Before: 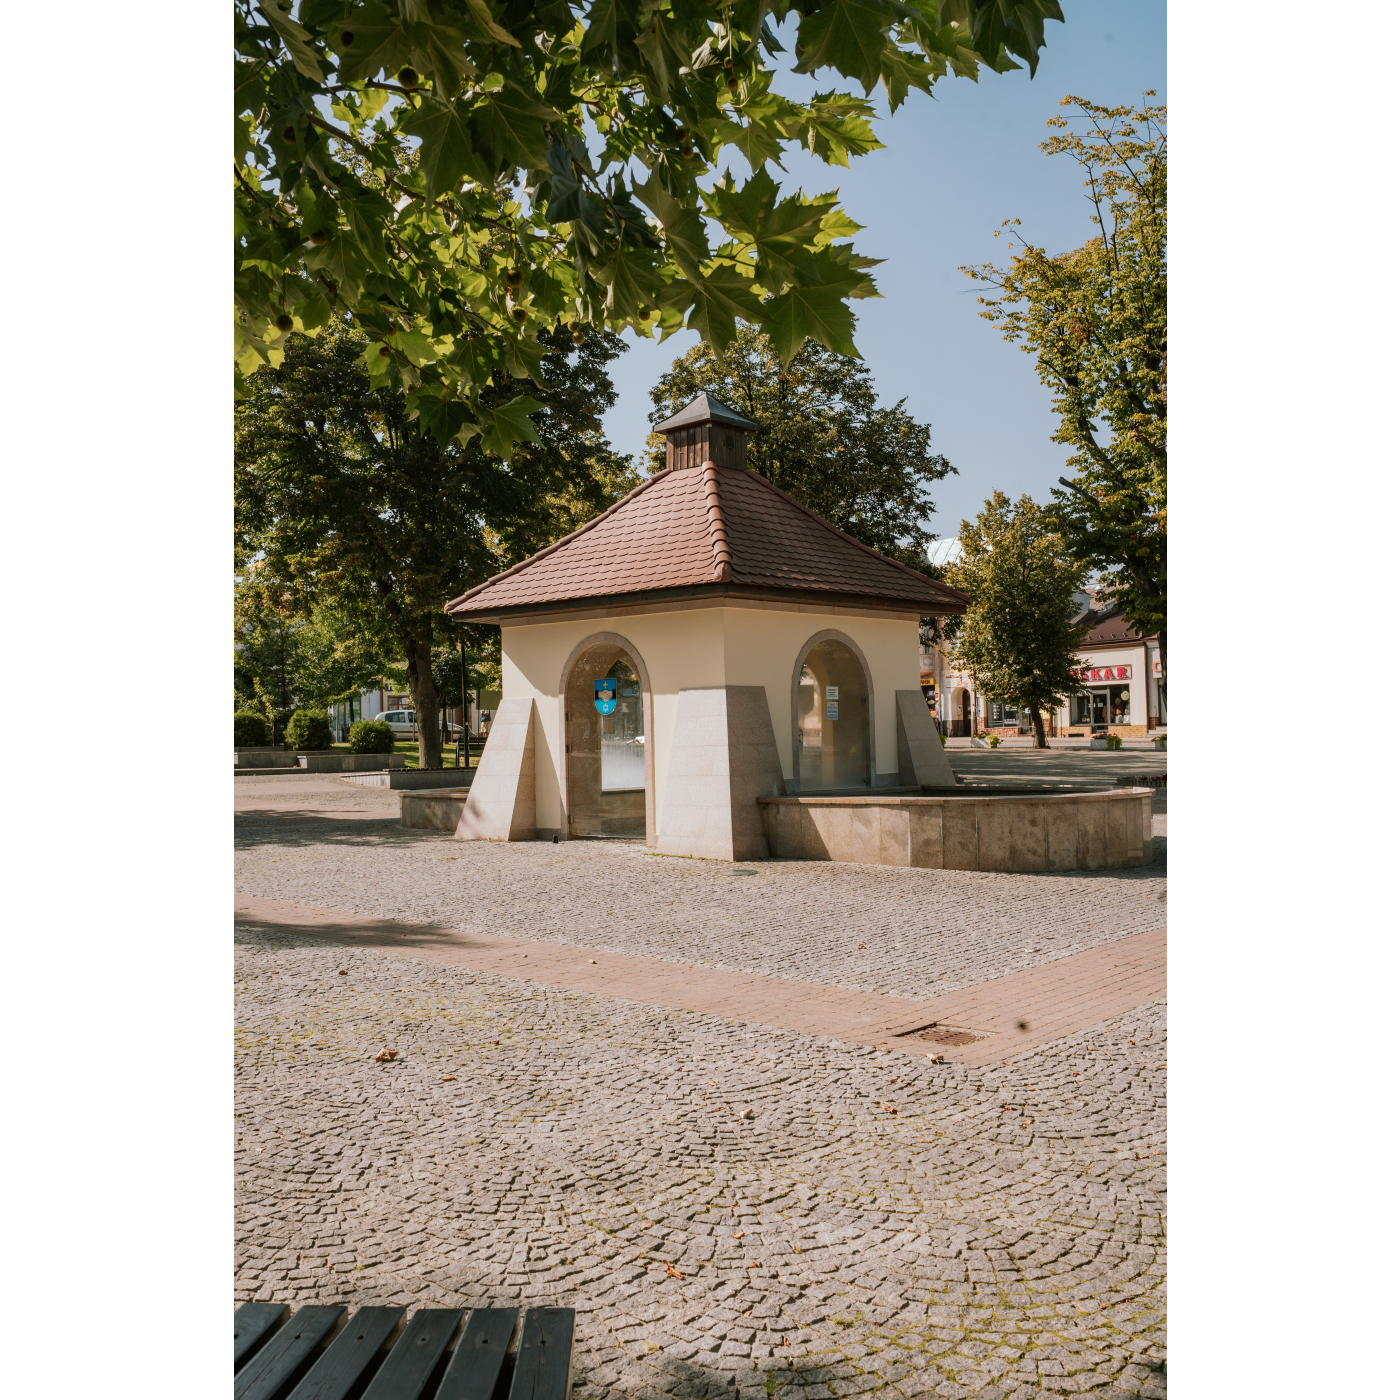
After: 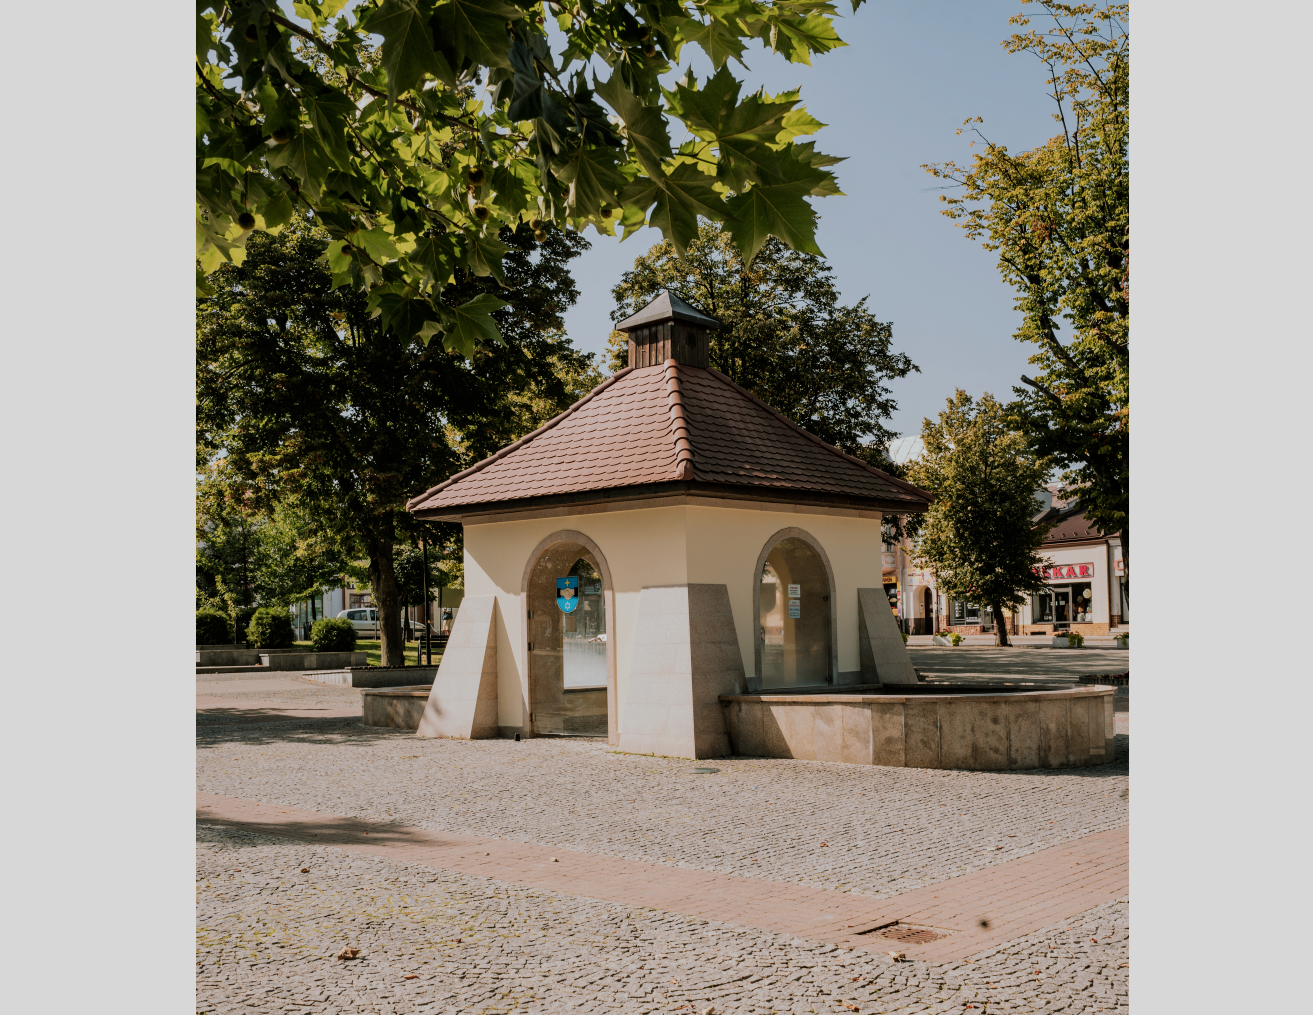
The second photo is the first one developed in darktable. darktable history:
filmic rgb: black relative exposure -7.65 EV, white relative exposure 4.56 EV, hardness 3.61, contrast 1.05
crop: left 2.737%, top 7.287%, right 3.421%, bottom 20.179%
